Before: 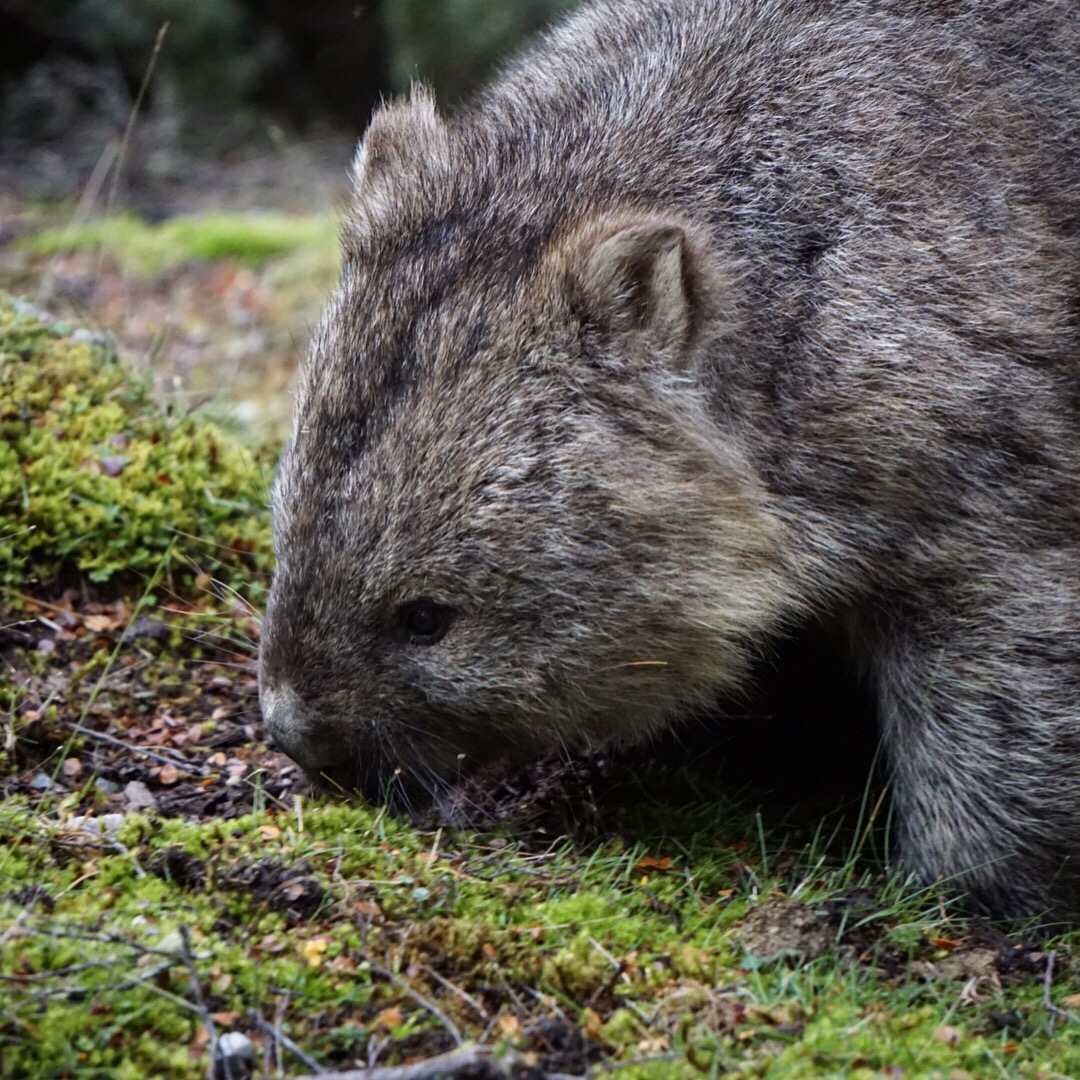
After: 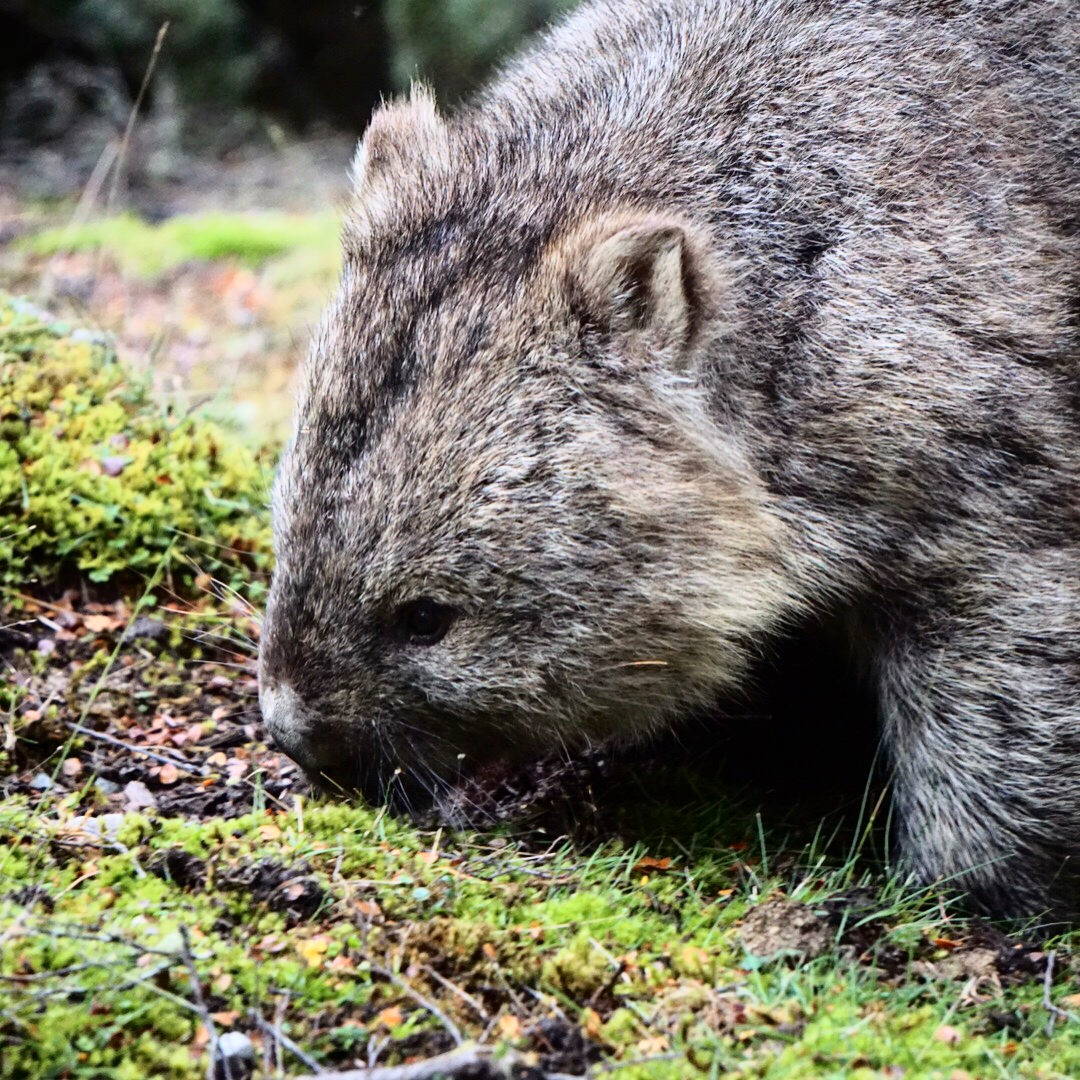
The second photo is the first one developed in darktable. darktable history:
tone curve: curves: ch0 [(0, 0) (0.003, 0.002) (0.011, 0.008) (0.025, 0.019) (0.044, 0.034) (0.069, 0.053) (0.1, 0.079) (0.136, 0.127) (0.177, 0.191) (0.224, 0.274) (0.277, 0.367) (0.335, 0.465) (0.399, 0.552) (0.468, 0.643) (0.543, 0.737) (0.623, 0.82) (0.709, 0.891) (0.801, 0.928) (0.898, 0.963) (1, 1)], color space Lab, independent channels, preserve colors none
